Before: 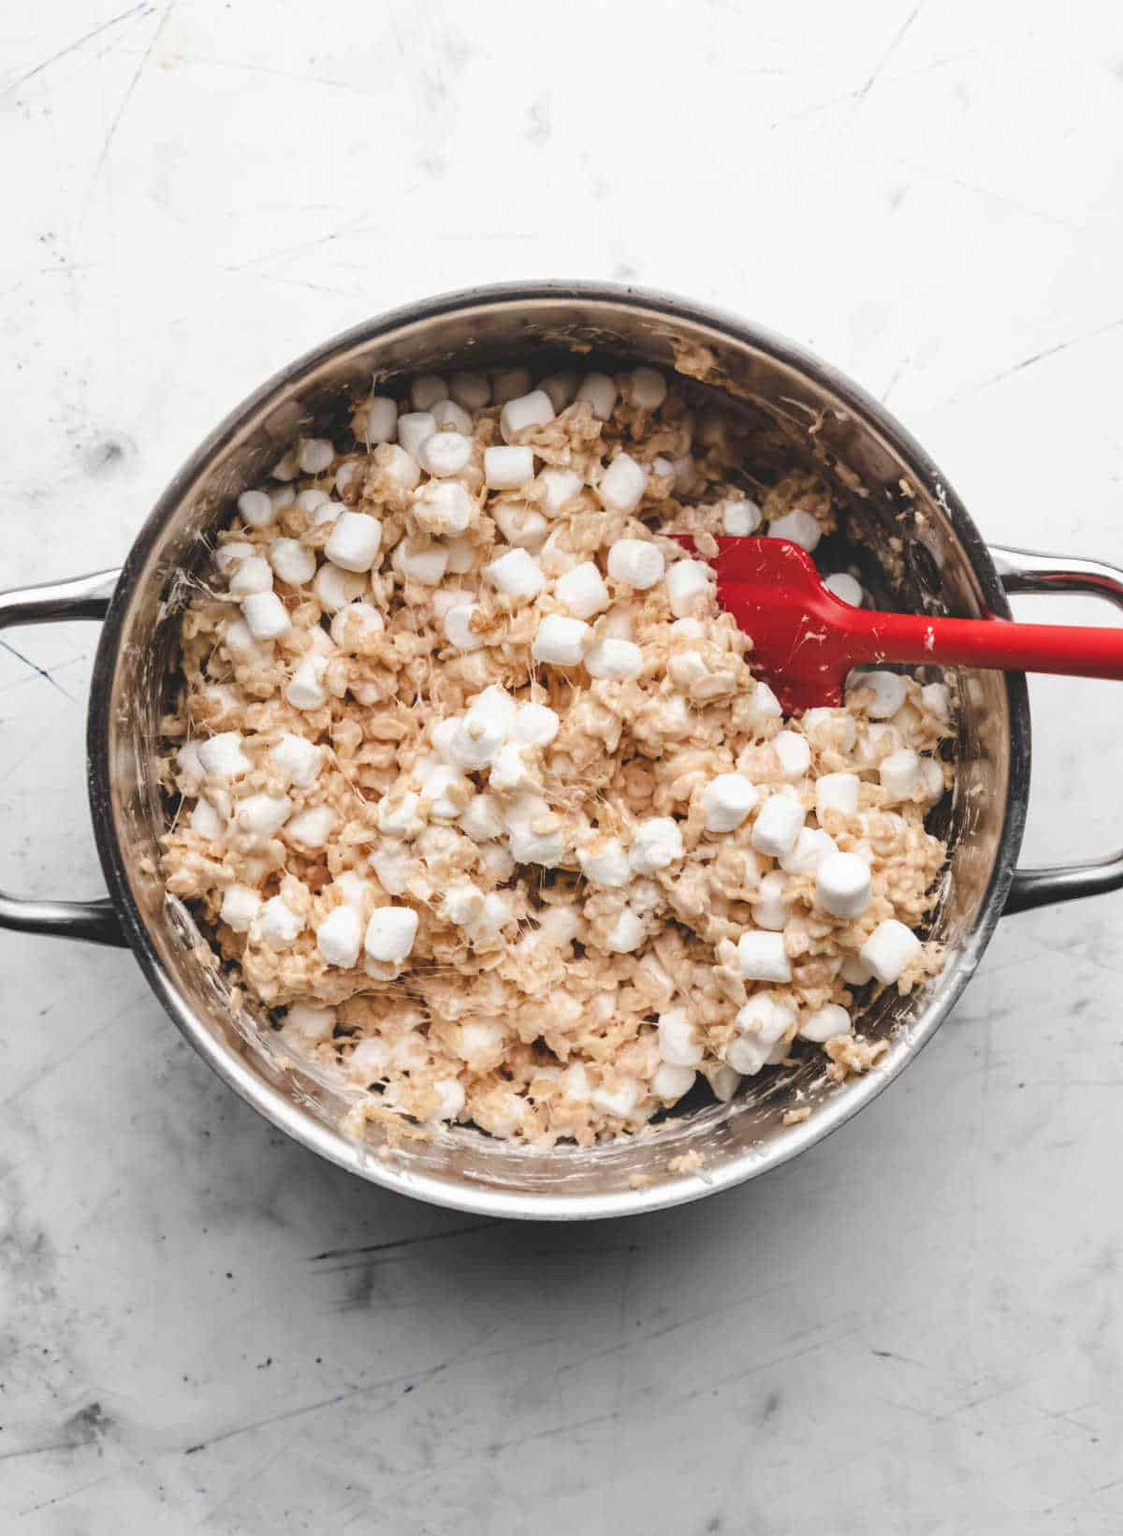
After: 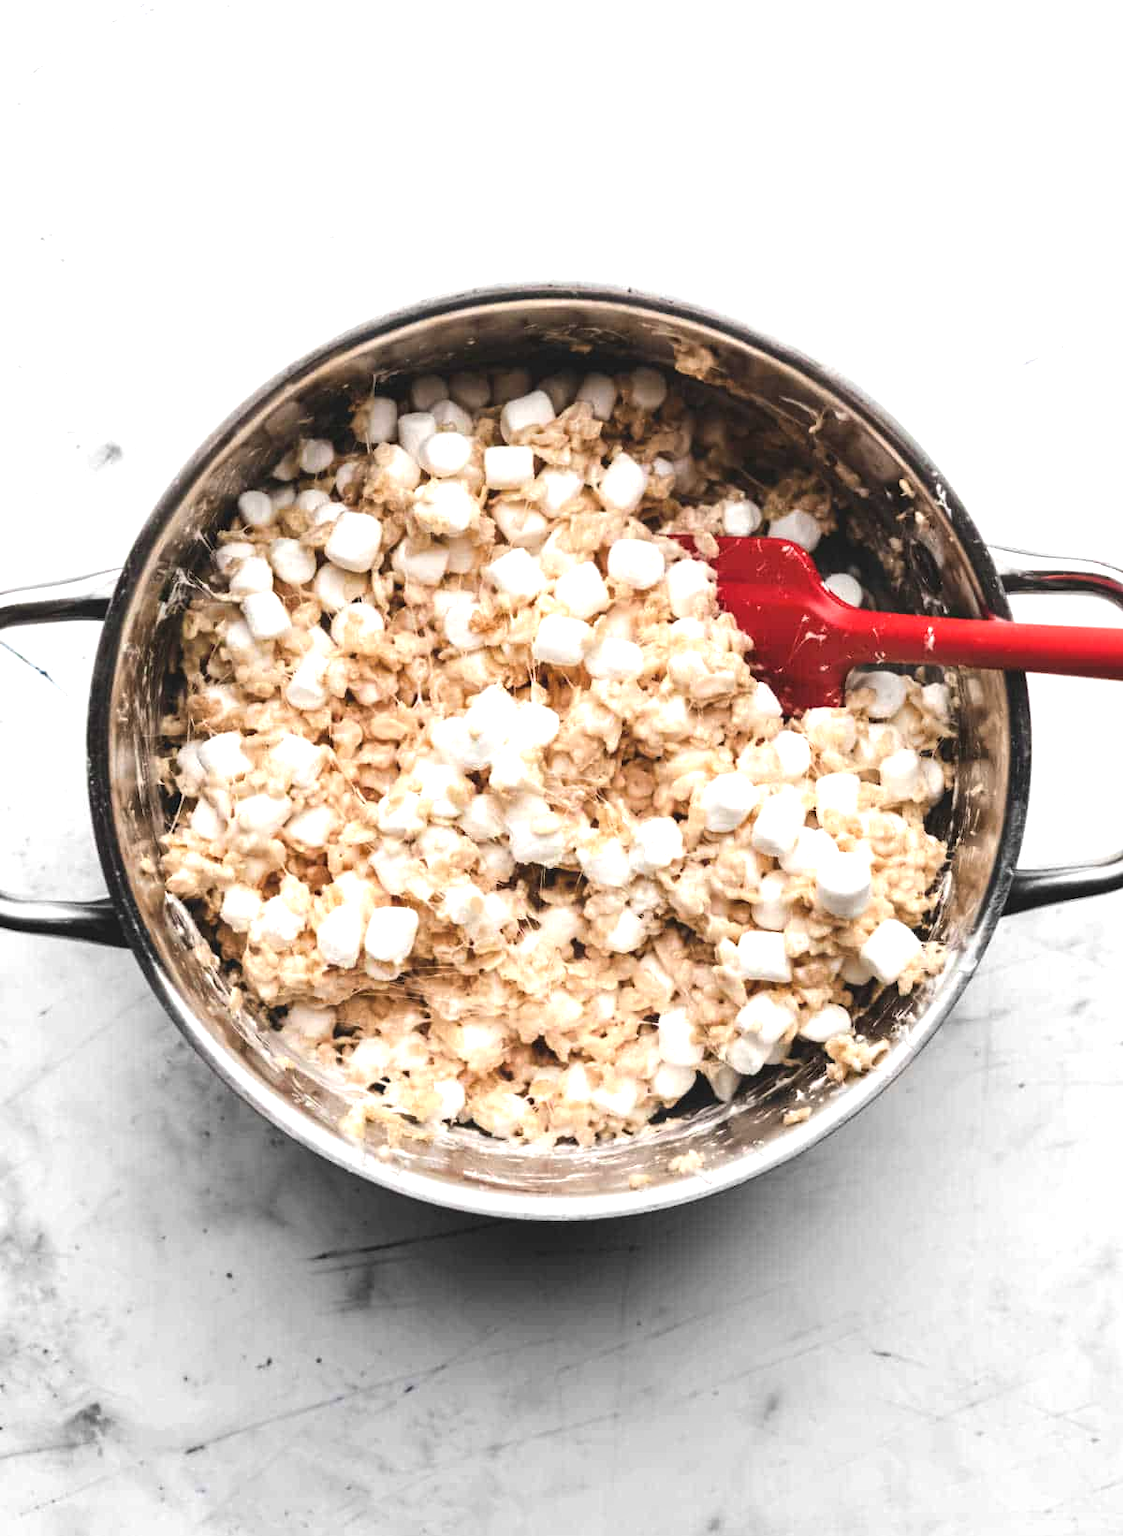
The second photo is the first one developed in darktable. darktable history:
tone equalizer: -8 EV -0.743 EV, -7 EV -0.733 EV, -6 EV -0.604 EV, -5 EV -0.361 EV, -3 EV 0.367 EV, -2 EV 0.6 EV, -1 EV 0.676 EV, +0 EV 0.764 EV, edges refinement/feathering 500, mask exposure compensation -1.57 EV, preserve details guided filter
